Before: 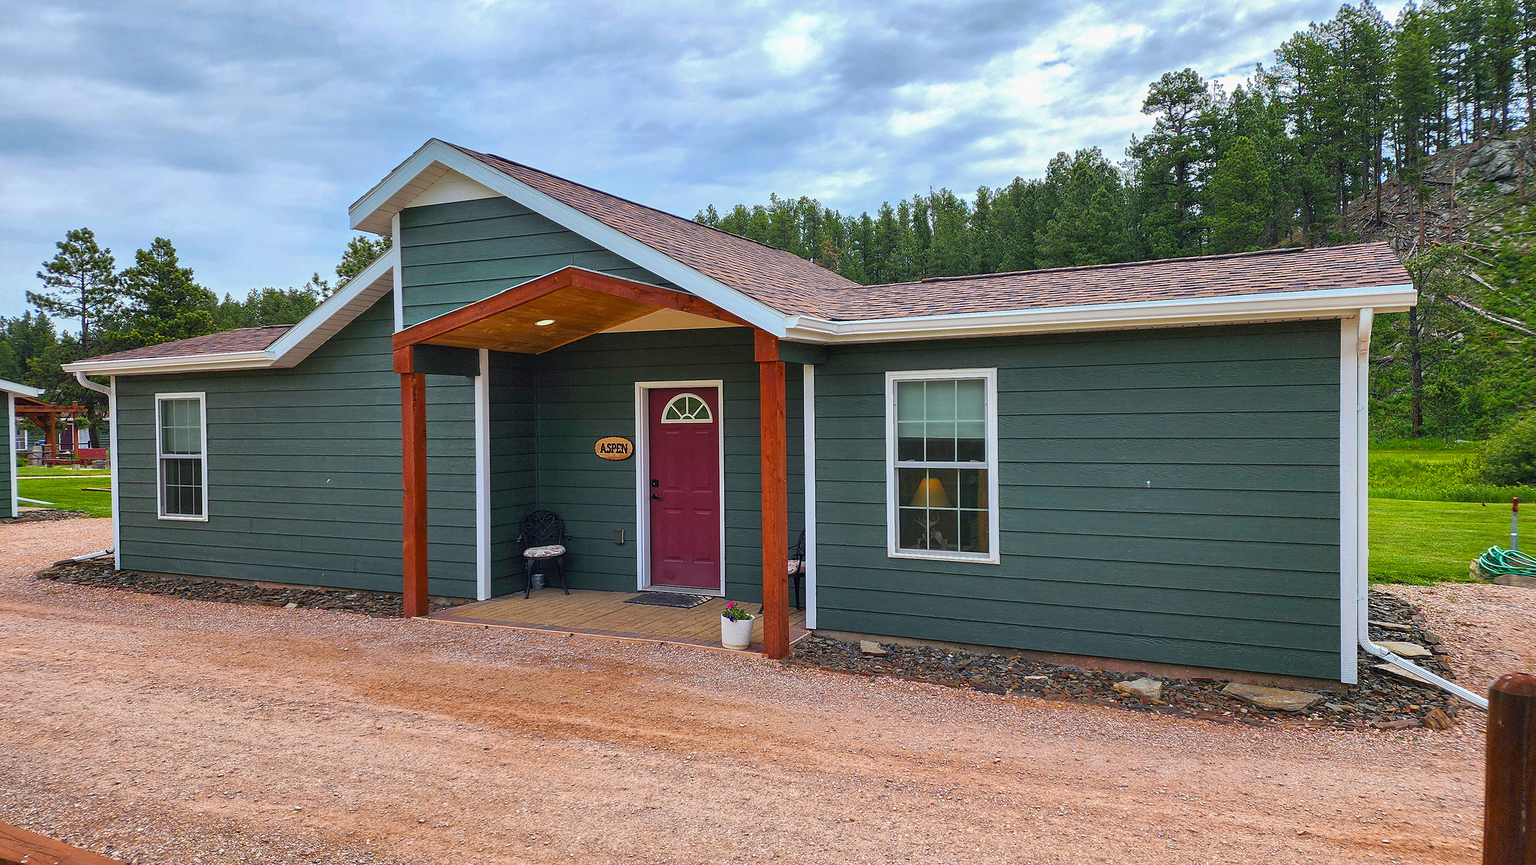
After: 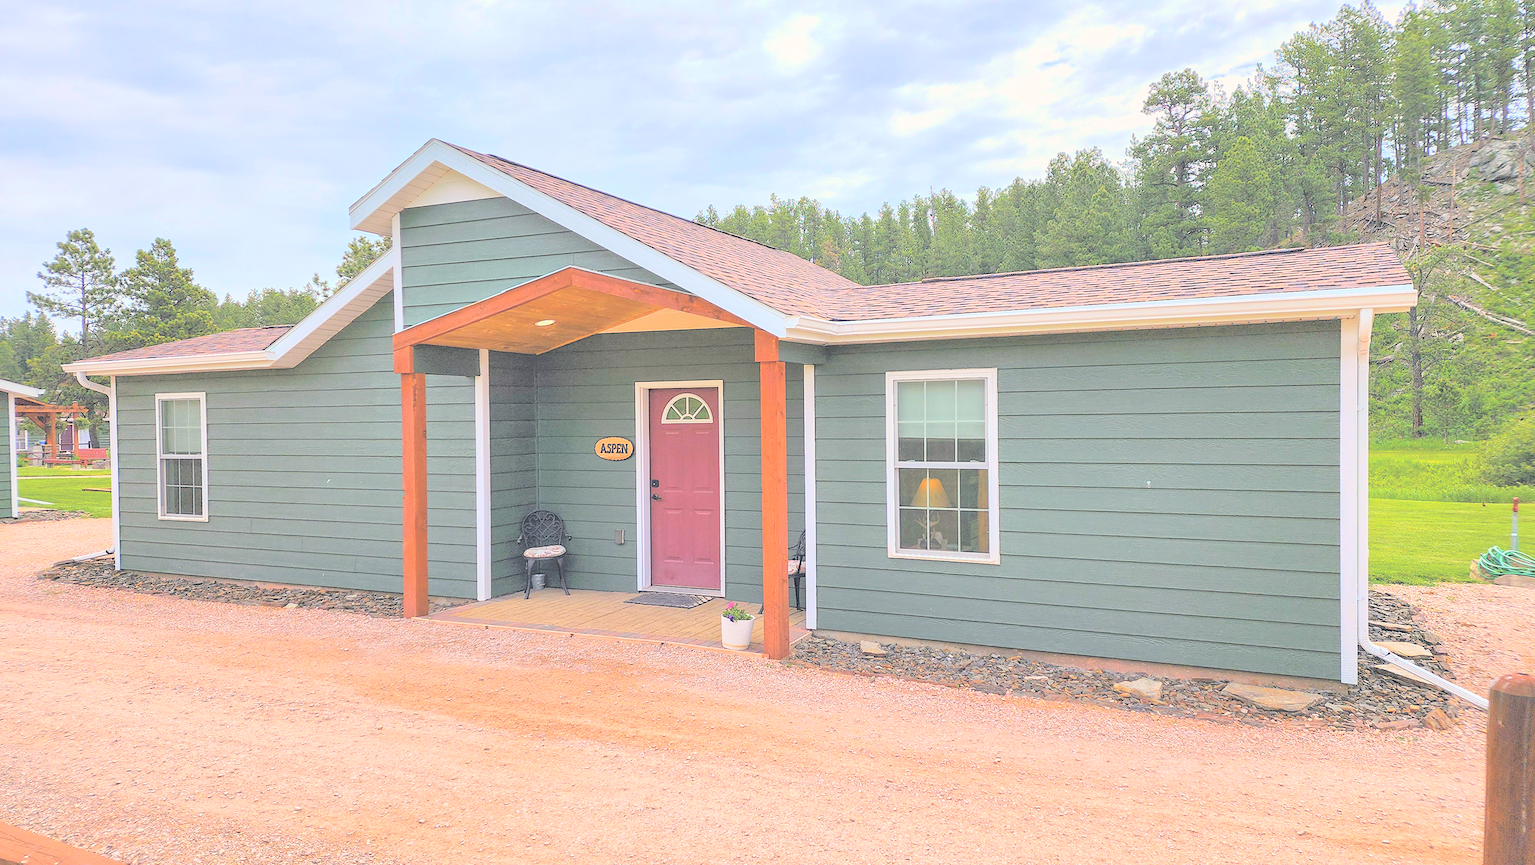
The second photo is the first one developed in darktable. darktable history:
contrast brightness saturation: brightness 1
color correction: highlights a* 5.38, highlights b* 5.3, shadows a* -4.26, shadows b* -5.11
